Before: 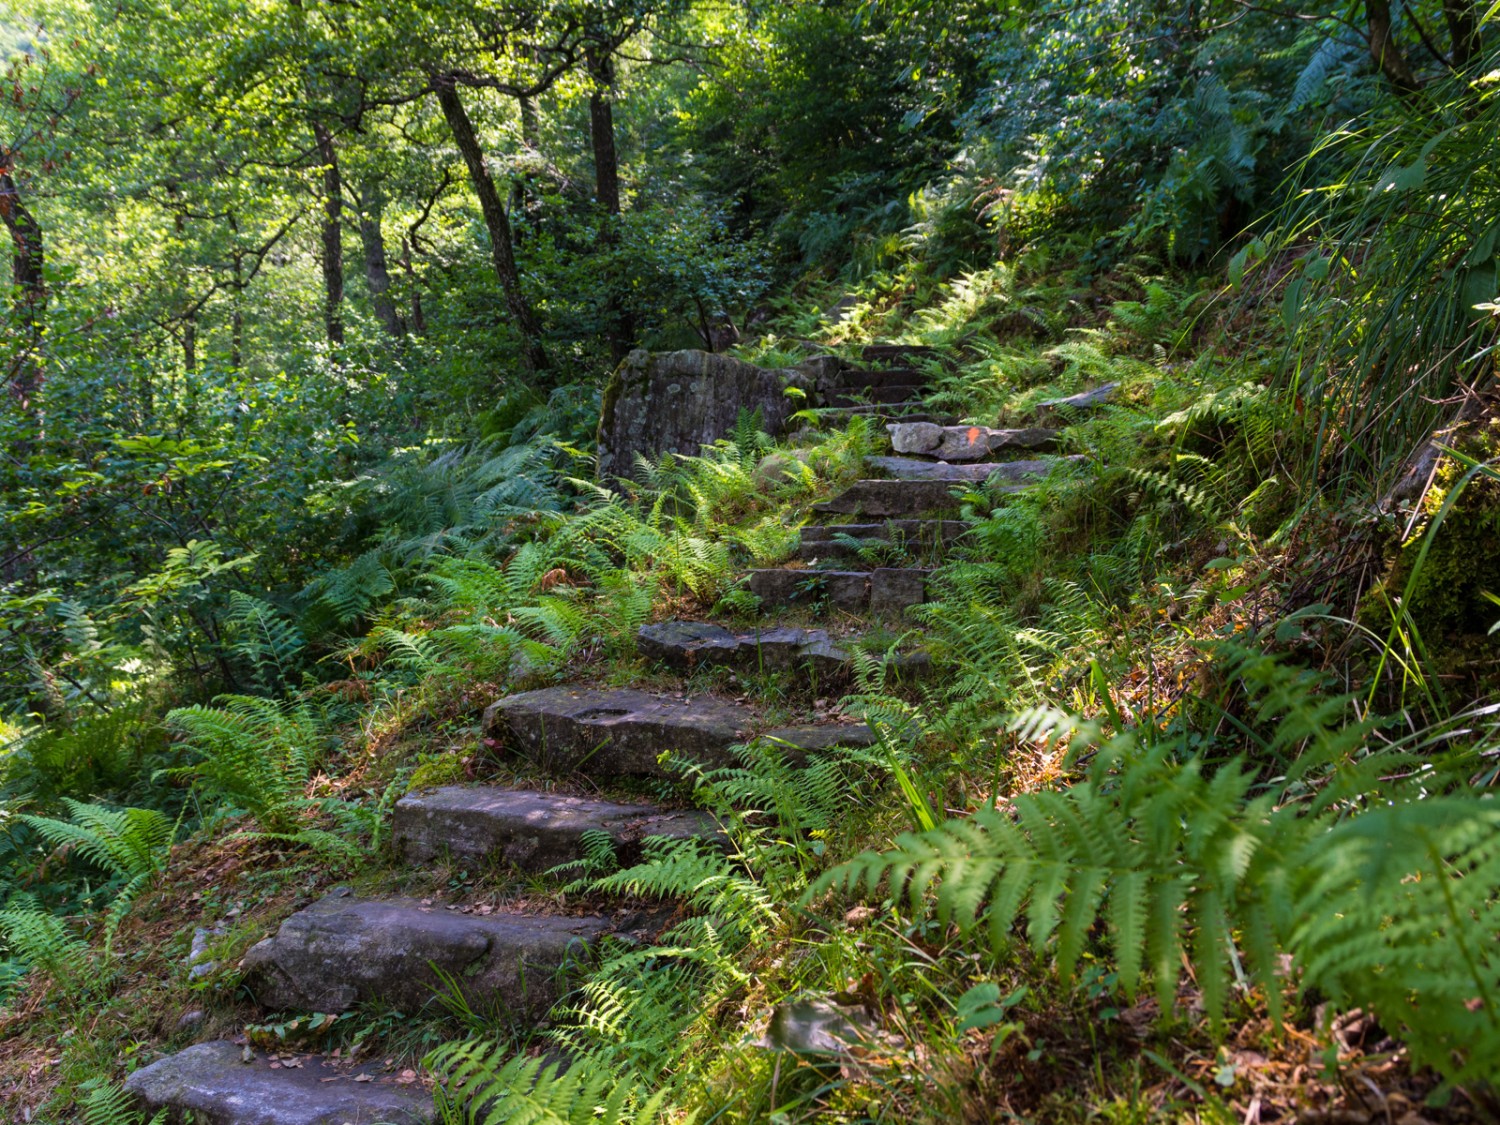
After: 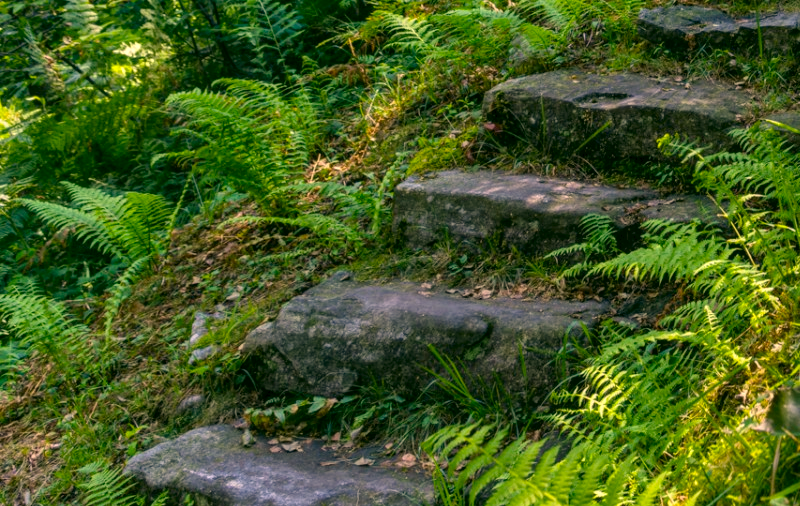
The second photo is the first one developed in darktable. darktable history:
local contrast: on, module defaults
color correction: highlights a* 5.3, highlights b* 24.26, shadows a* -15.58, shadows b* 4.02
color balance: output saturation 110%
tone curve: curves: ch0 [(0, 0) (0.003, 0.032) (0.011, 0.034) (0.025, 0.039) (0.044, 0.055) (0.069, 0.078) (0.1, 0.111) (0.136, 0.147) (0.177, 0.191) (0.224, 0.238) (0.277, 0.291) (0.335, 0.35) (0.399, 0.41) (0.468, 0.48) (0.543, 0.547) (0.623, 0.621) (0.709, 0.699) (0.801, 0.789) (0.898, 0.884) (1, 1)], preserve colors none
crop and rotate: top 54.778%, right 46.61%, bottom 0.159%
